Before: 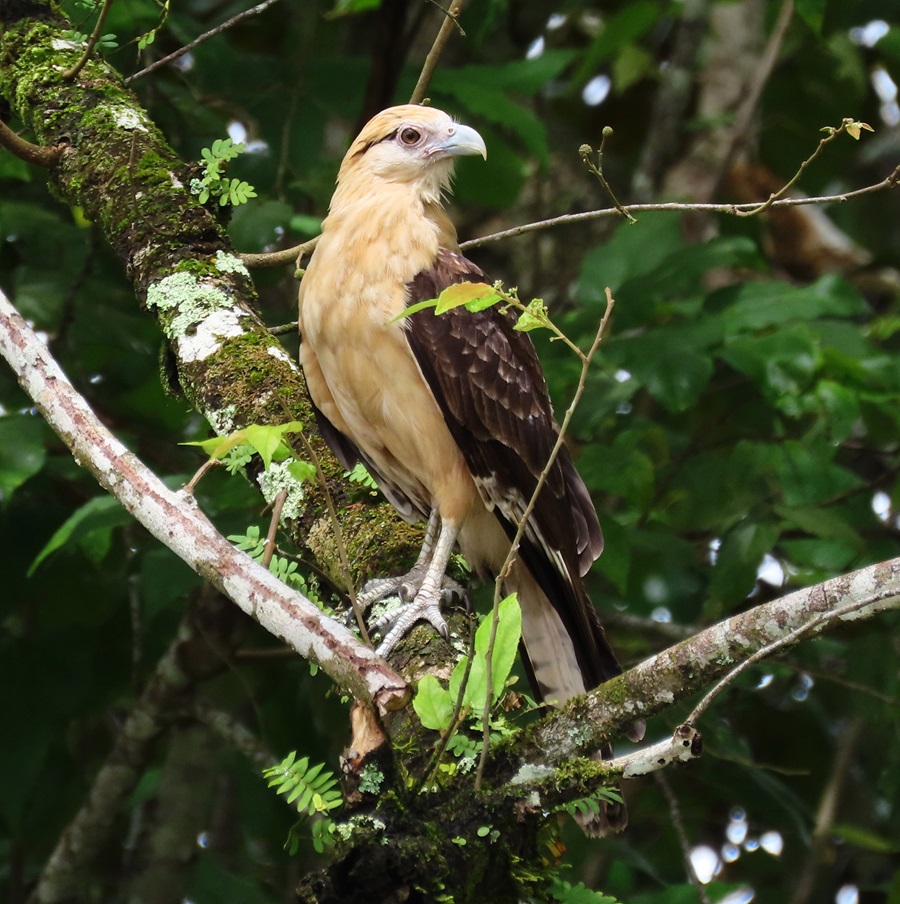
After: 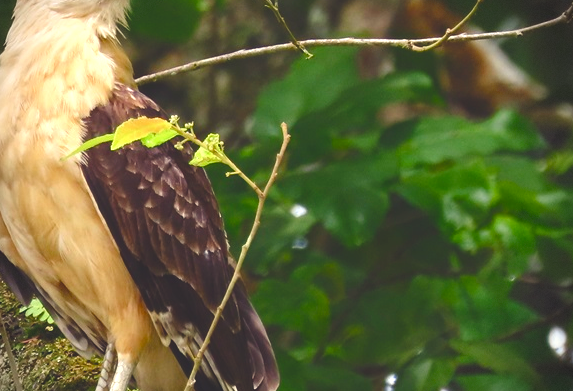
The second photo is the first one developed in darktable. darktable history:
exposure: black level correction -0.002, exposure 0.54 EV, compensate highlight preservation false
vignetting: dithering 8-bit output, unbound false
crop: left 36.005%, top 18.293%, right 0.31%, bottom 38.444%
tone equalizer: on, module defaults
color balance rgb: shadows lift › chroma 3%, shadows lift › hue 280.8°, power › hue 330°, highlights gain › chroma 3%, highlights gain › hue 75.6°, global offset › luminance 2%, perceptual saturation grading › global saturation 20%, perceptual saturation grading › highlights -25%, perceptual saturation grading › shadows 50%, global vibrance 20.33%
